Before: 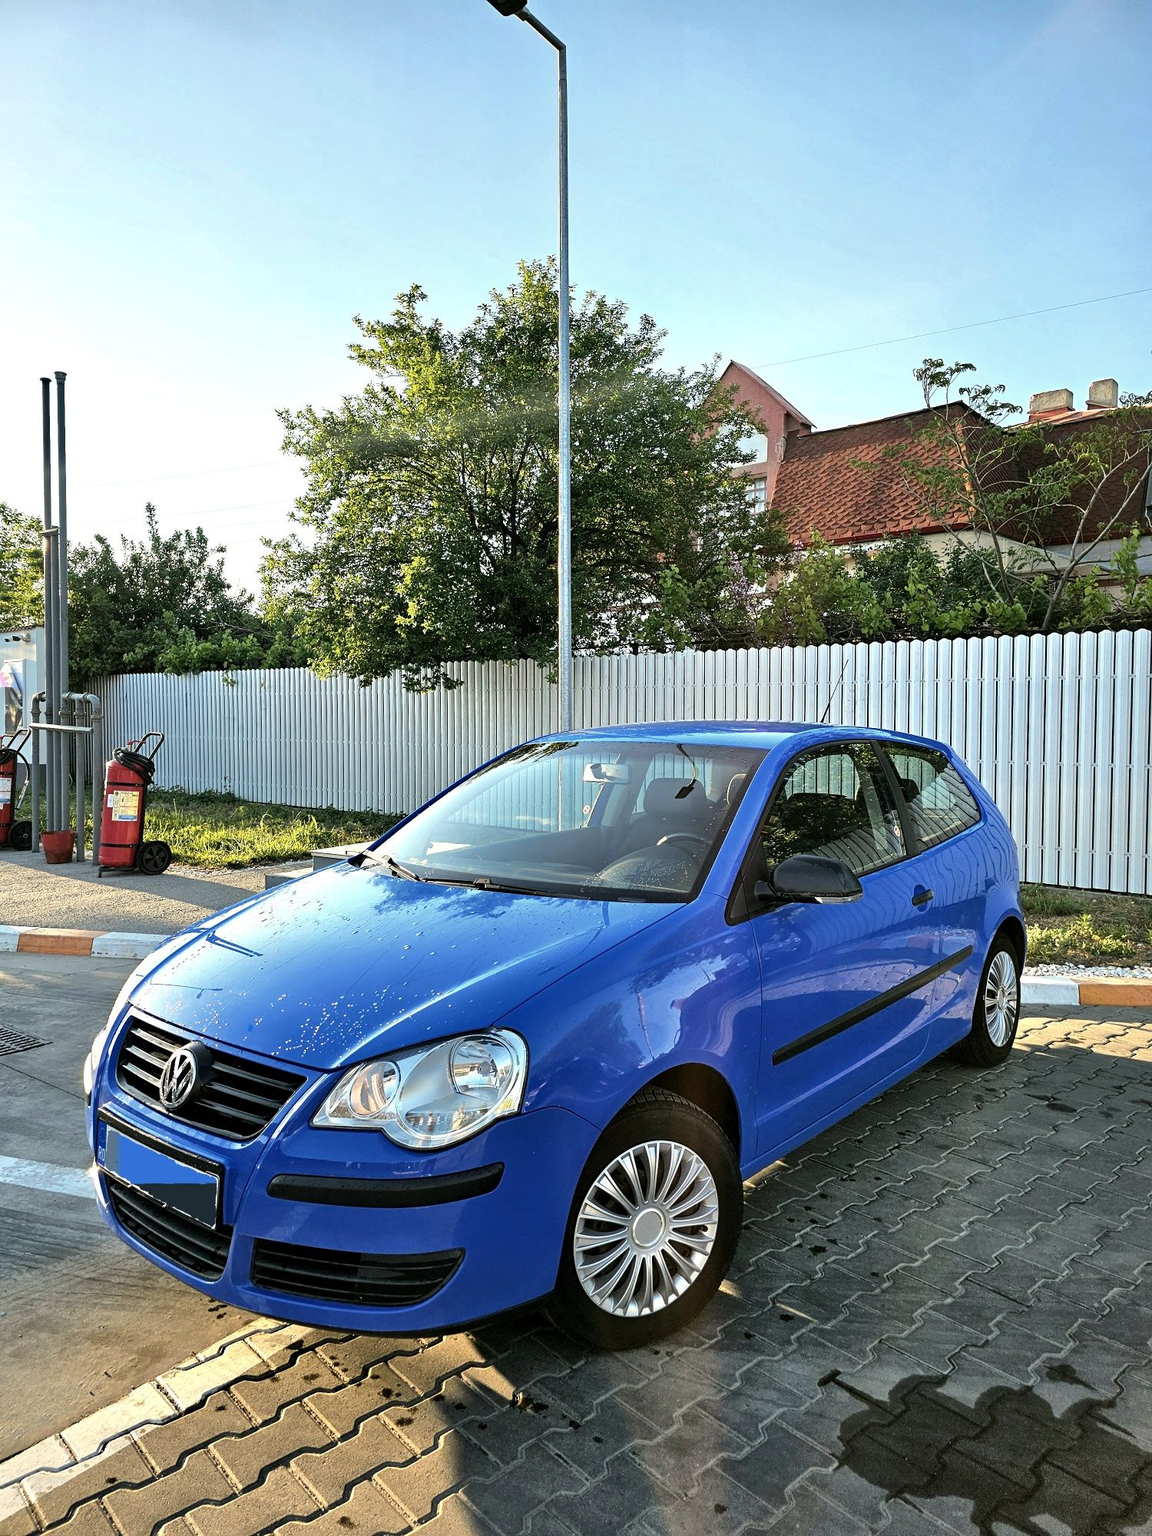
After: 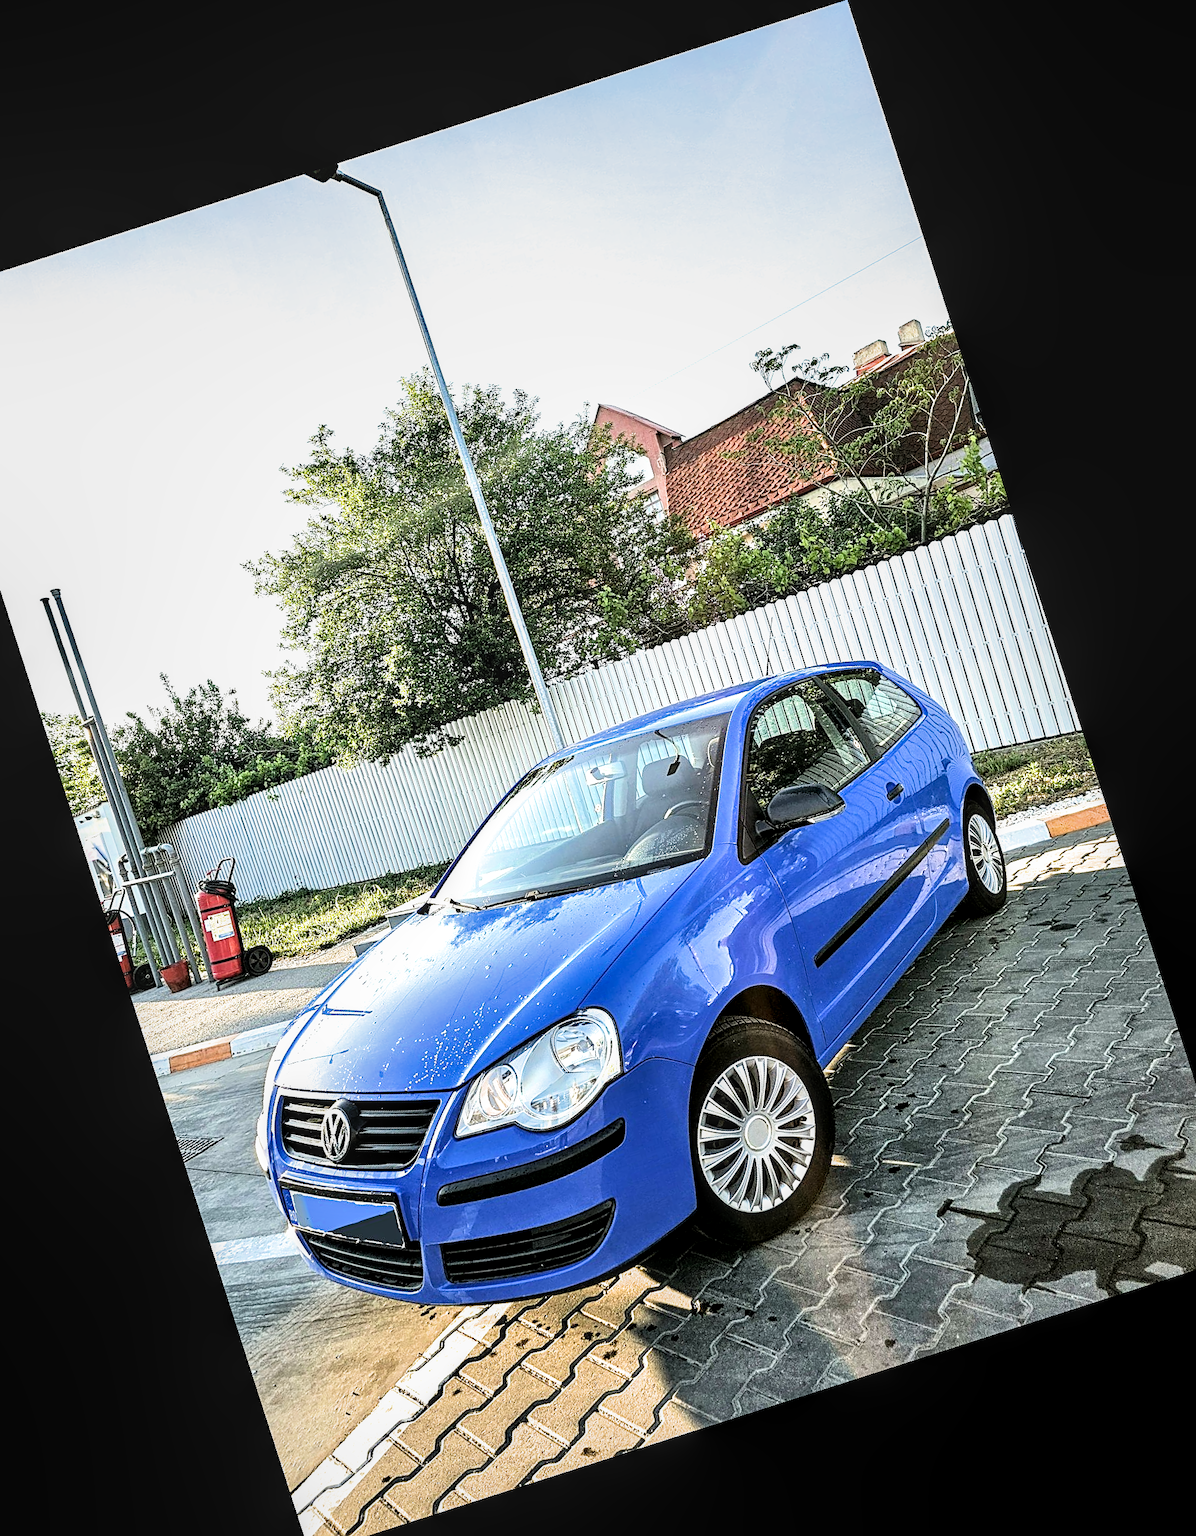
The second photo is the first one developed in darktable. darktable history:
sharpen: on, module defaults
filmic rgb: black relative exposure -8.04 EV, white relative exposure 3 EV, threshold 2.96 EV, hardness 5.39, contrast 1.253, iterations of high-quality reconstruction 0, enable highlight reconstruction true
crop and rotate: angle 17.81°, left 6.871%, right 3.938%, bottom 1.116%
exposure: black level correction 0, exposure 1.03 EV, compensate highlight preservation false
local contrast: detail 130%
contrast equalizer: y [[0.5, 0.5, 0.472, 0.5, 0.5, 0.5], [0.5 ×6], [0.5 ×6], [0 ×6], [0 ×6]]
tone equalizer: mask exposure compensation -0.499 EV
